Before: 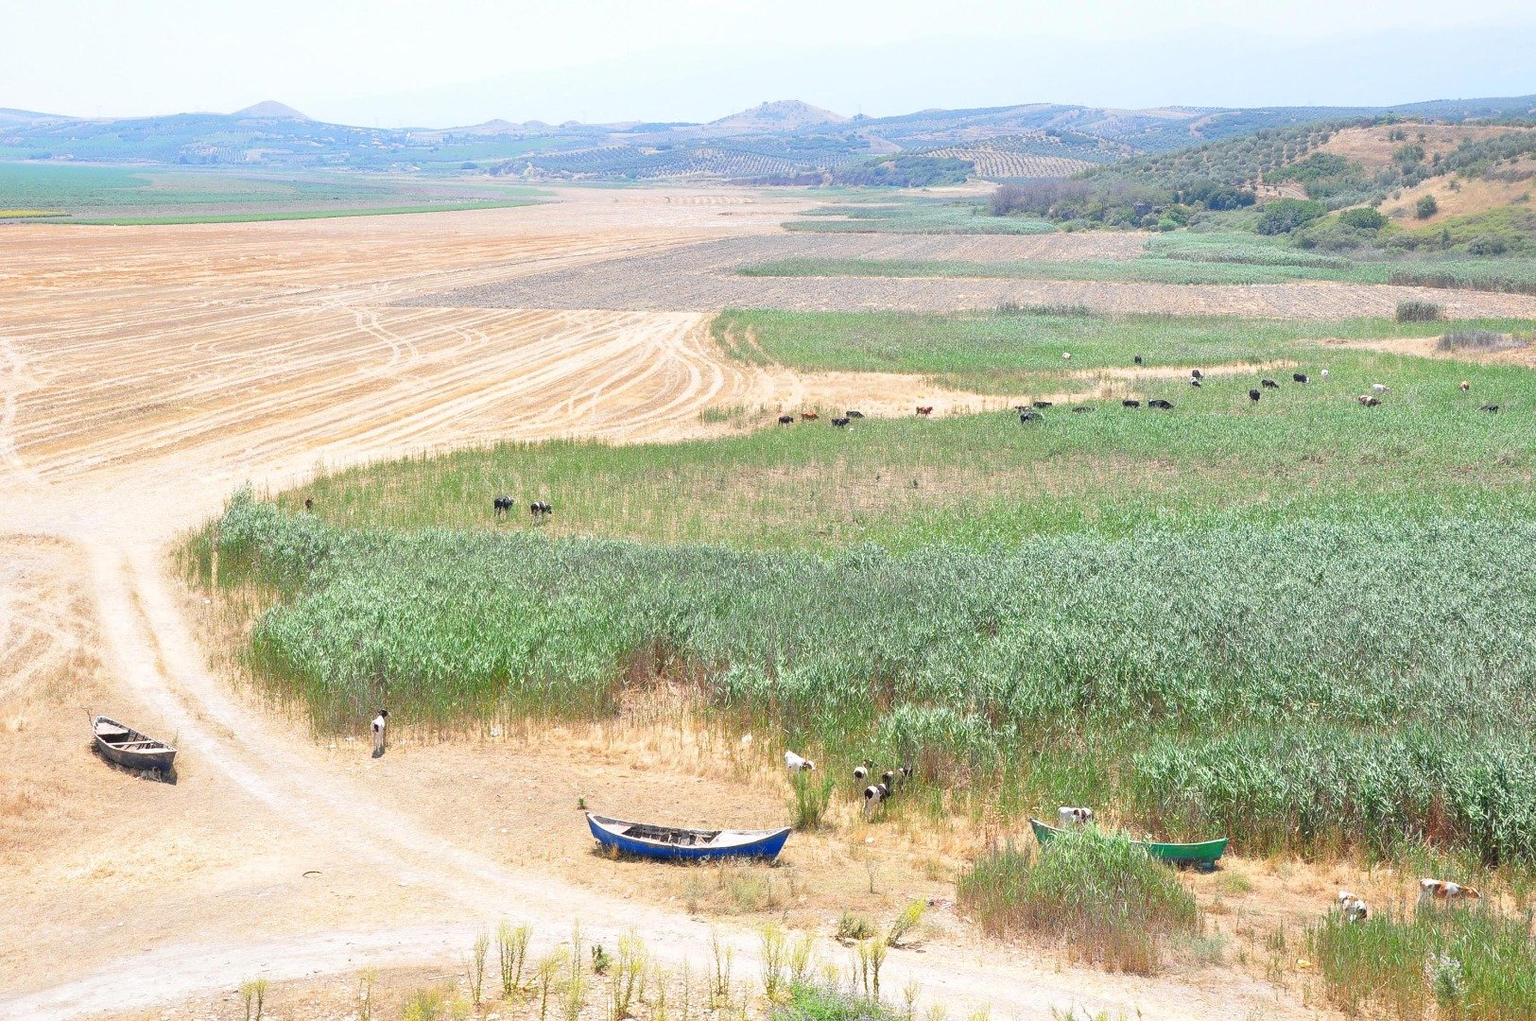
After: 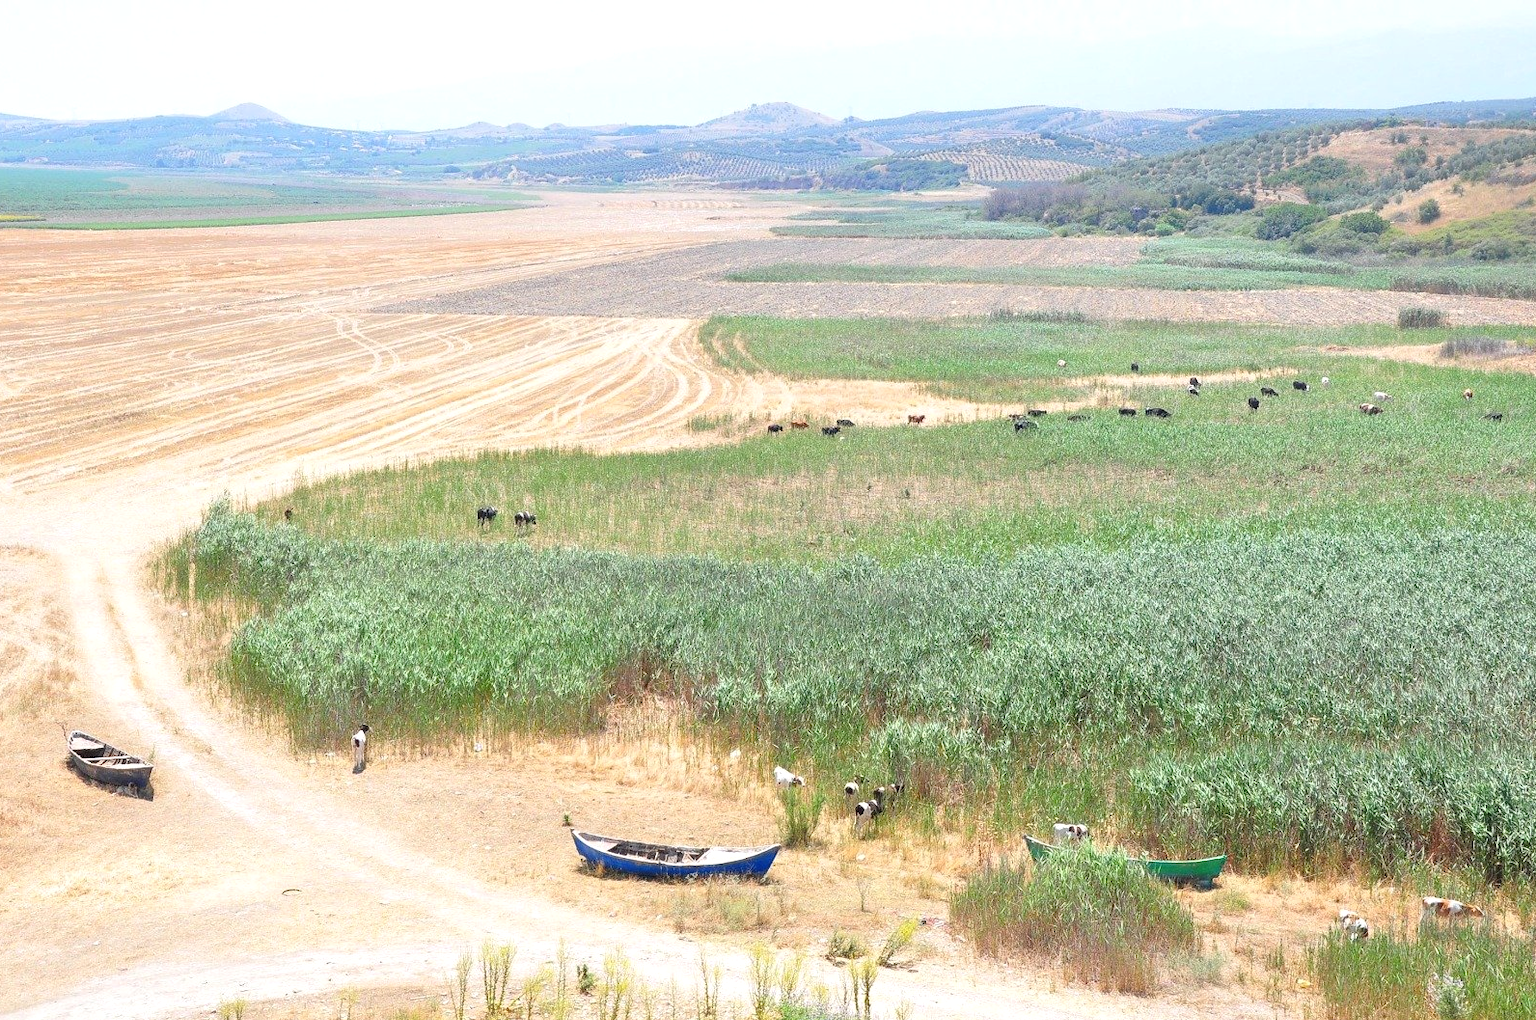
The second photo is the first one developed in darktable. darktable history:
crop: left 1.743%, right 0.268%, bottom 2.011%
exposure: exposure 0.131 EV, compensate highlight preservation false
